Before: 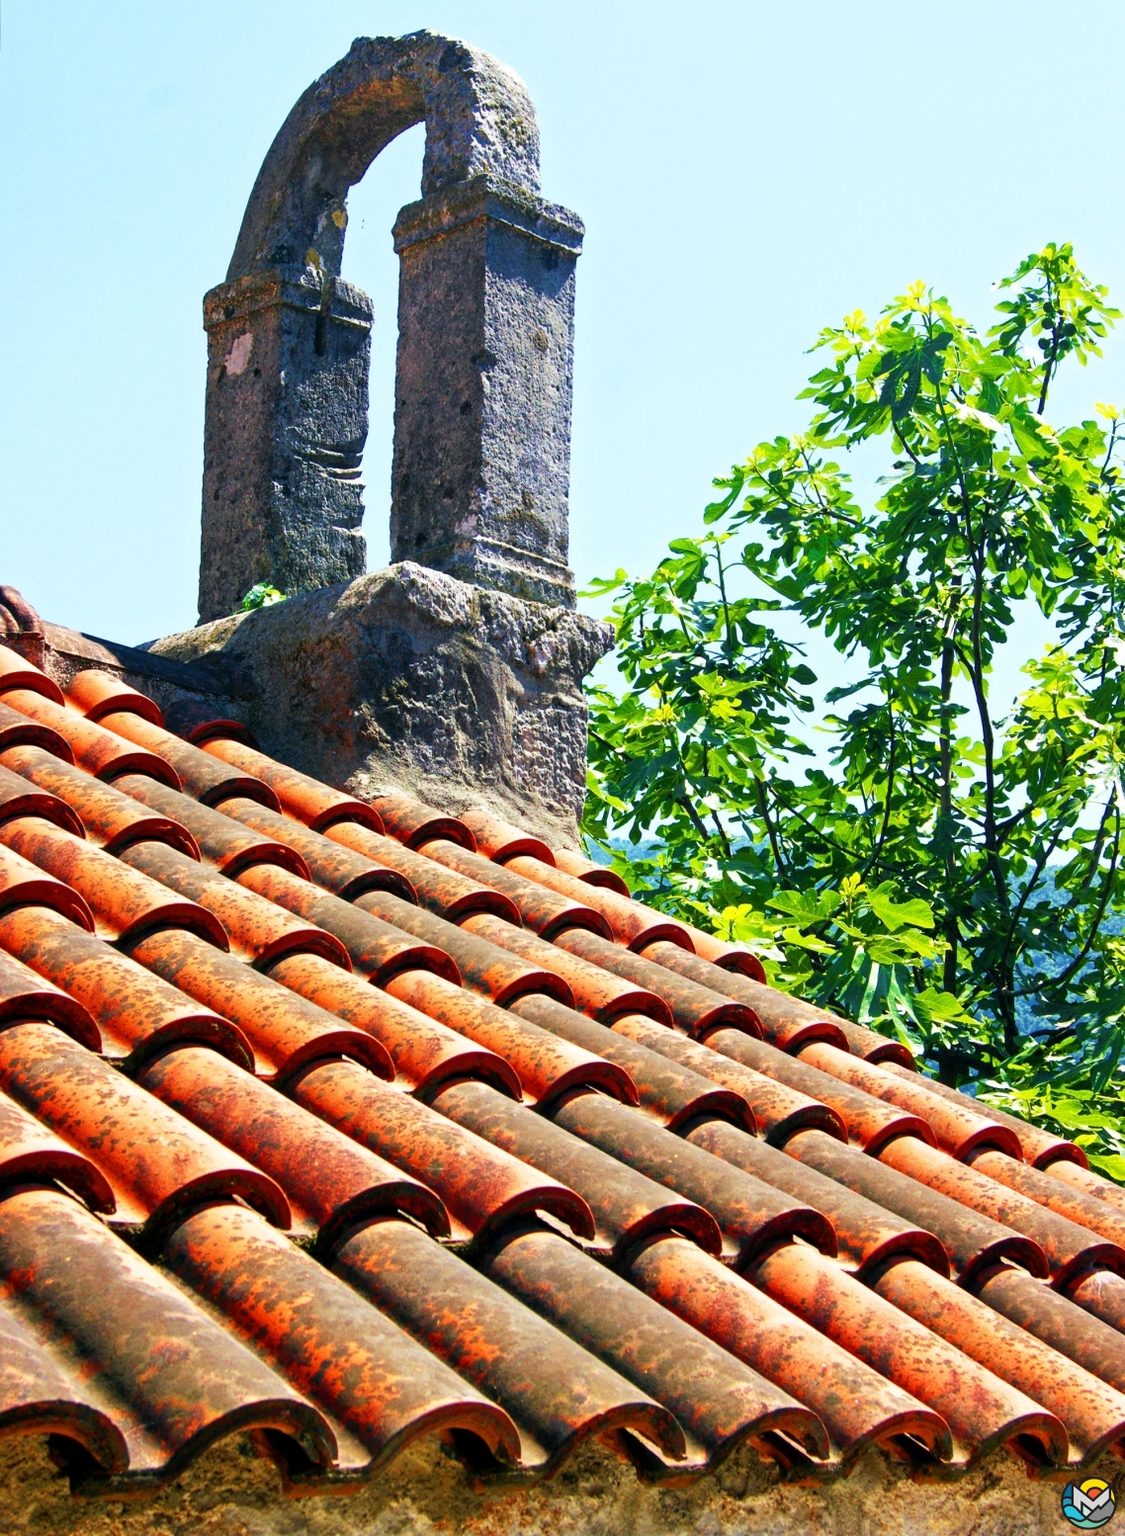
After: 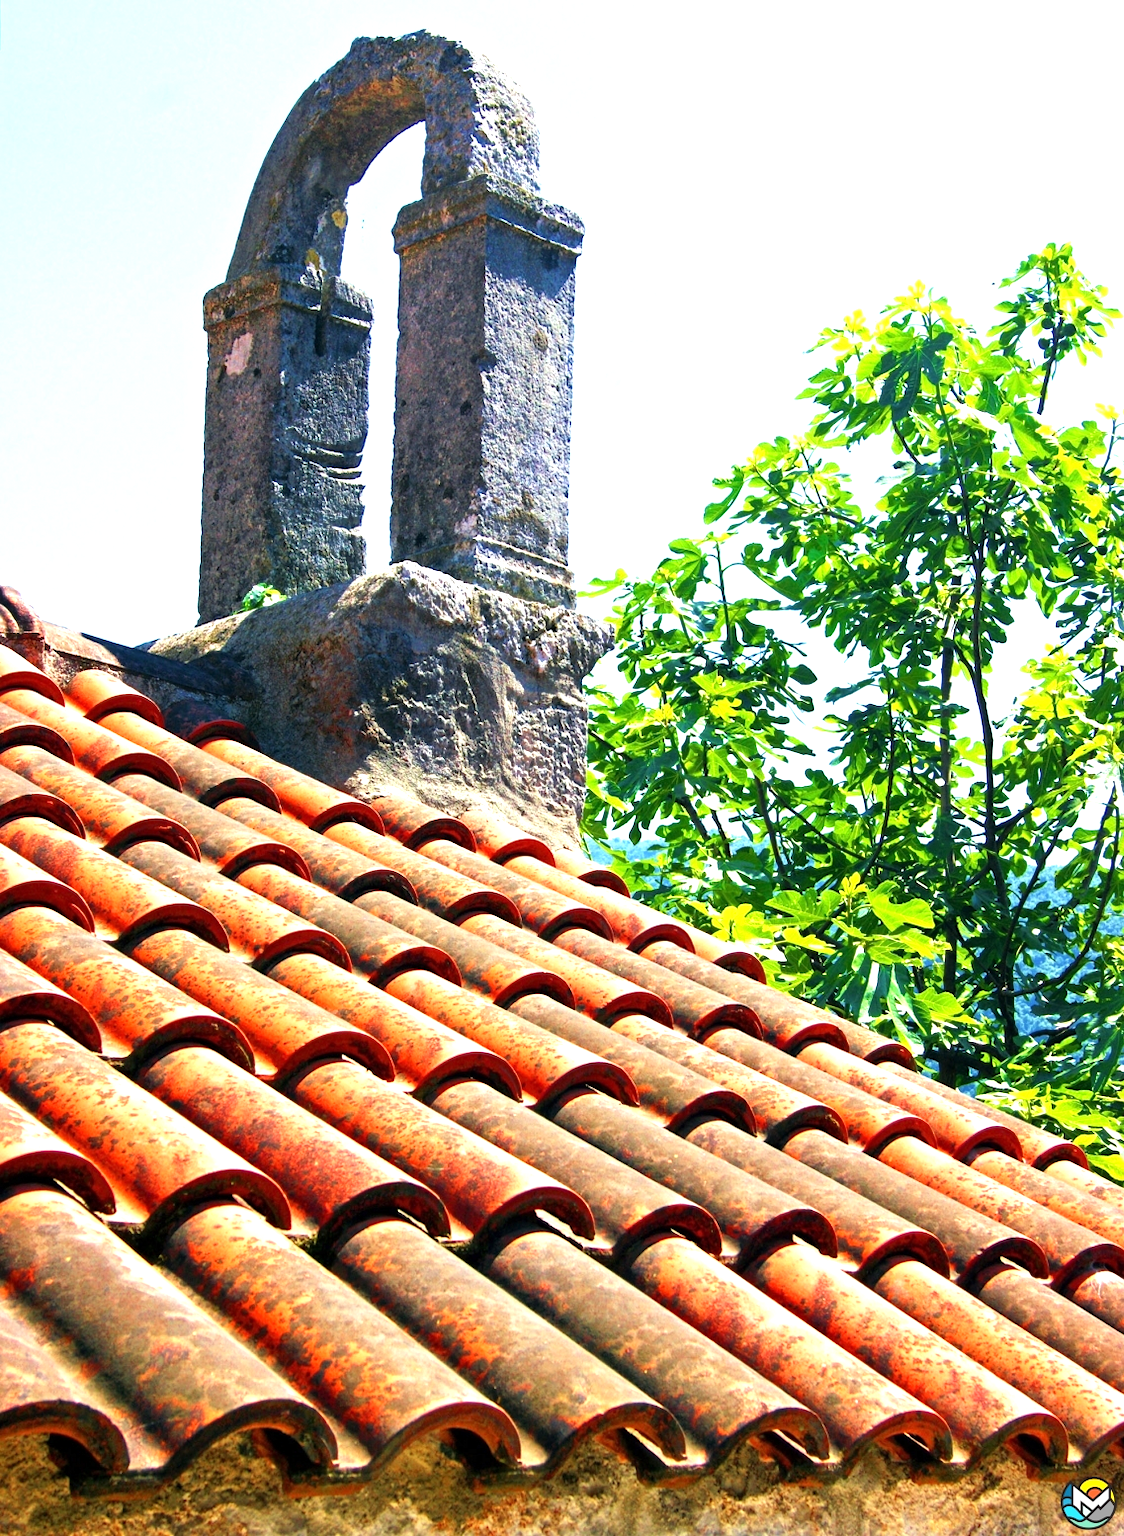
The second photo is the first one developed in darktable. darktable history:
exposure: exposure 0.652 EV, compensate highlight preservation false
